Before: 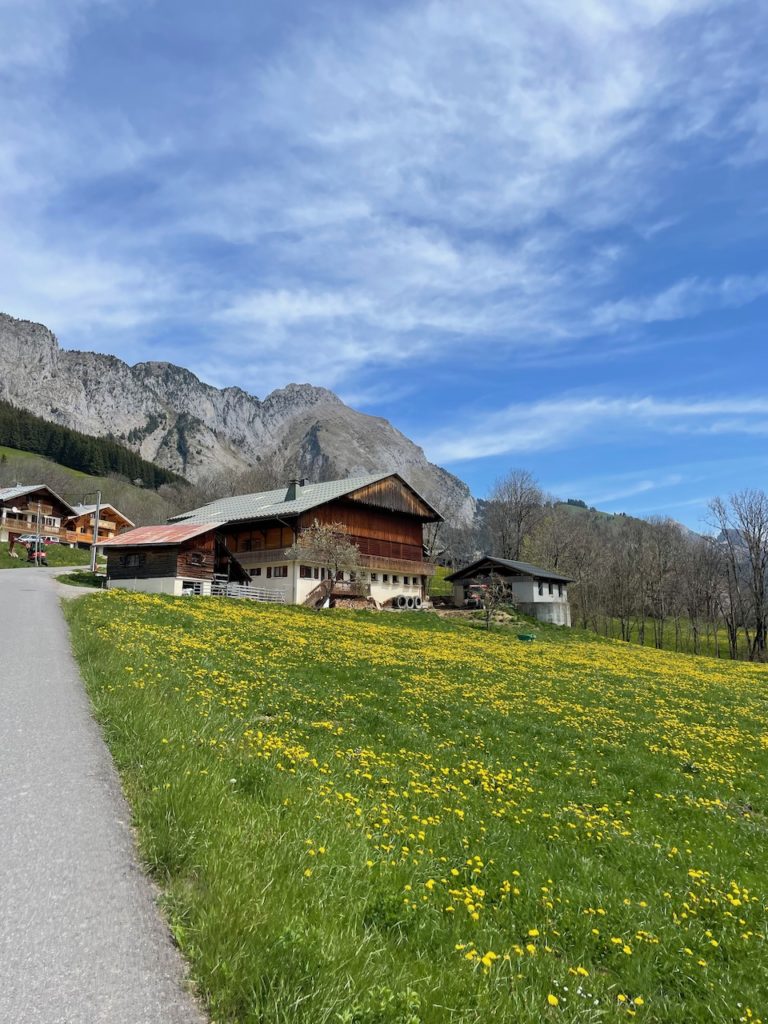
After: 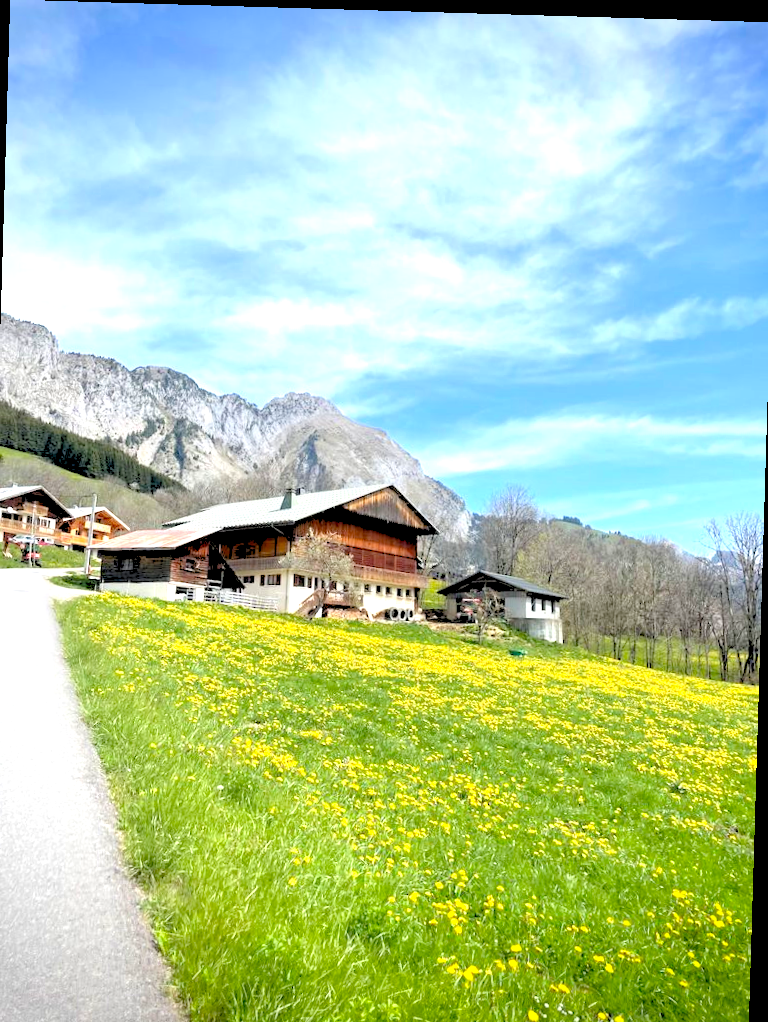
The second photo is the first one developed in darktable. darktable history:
crop and rotate: left 2.536%, right 1.107%, bottom 2.246%
vignetting: fall-off start 88.53%, fall-off radius 44.2%, saturation 0.376, width/height ratio 1.161
rgb levels: preserve colors sum RGB, levels [[0.038, 0.433, 0.934], [0, 0.5, 1], [0, 0.5, 1]]
rotate and perspective: rotation 1.72°, automatic cropping off
exposure: black level correction 0.001, exposure 1.646 EV, compensate exposure bias true, compensate highlight preservation false
